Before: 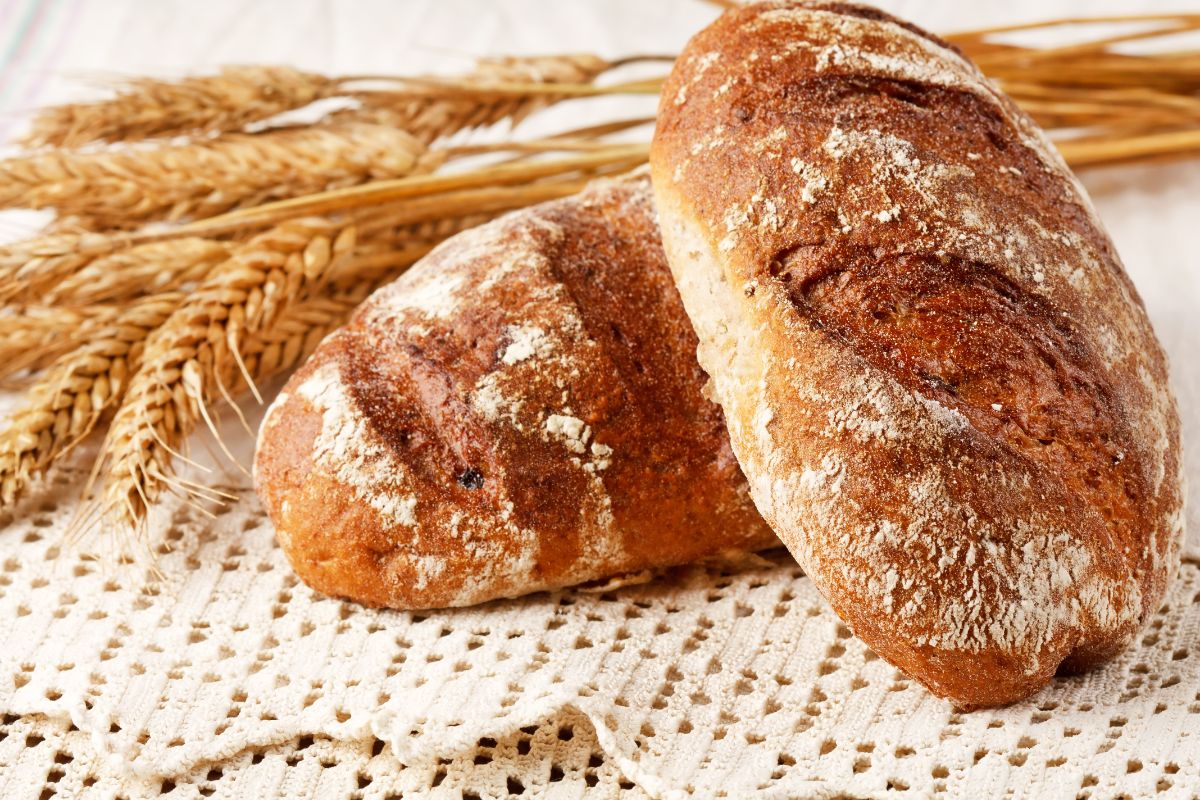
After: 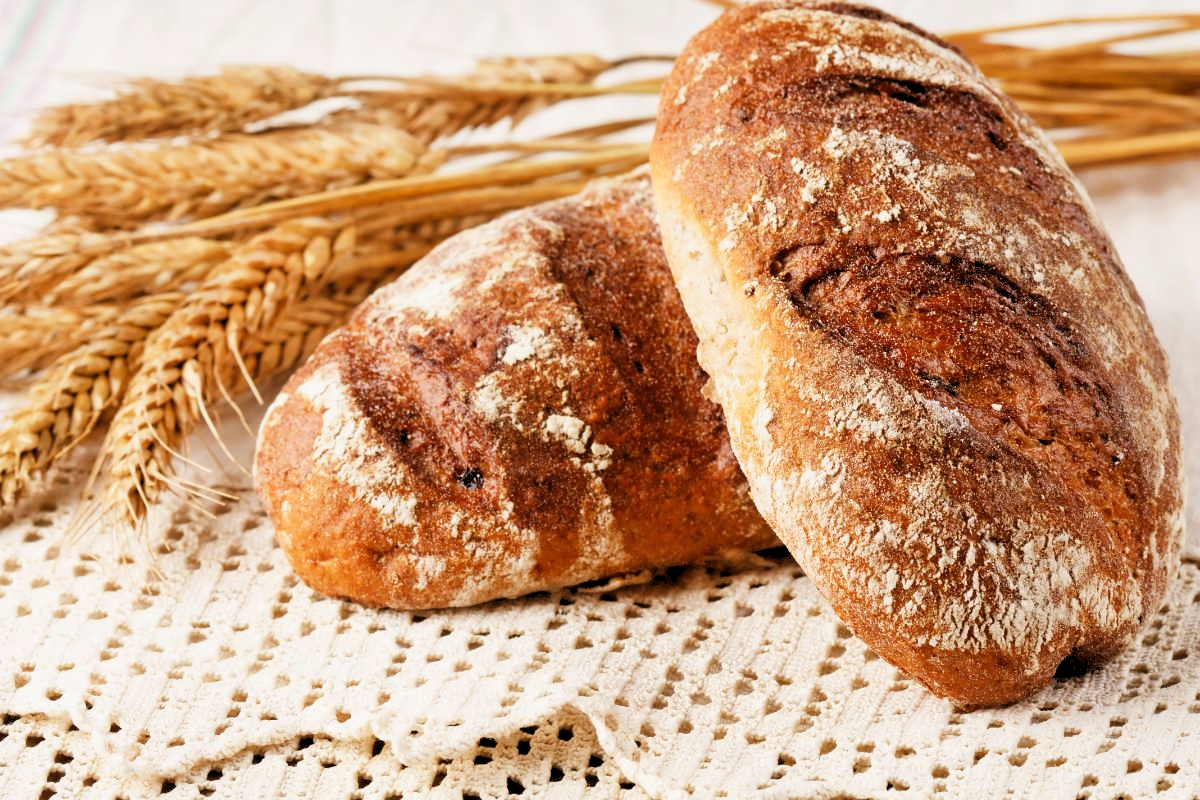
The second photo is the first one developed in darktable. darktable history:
filmic rgb: black relative exposure -9.5 EV, white relative exposure 3.02 EV, hardness 6.12
levels: levels [0.073, 0.497, 0.972]
